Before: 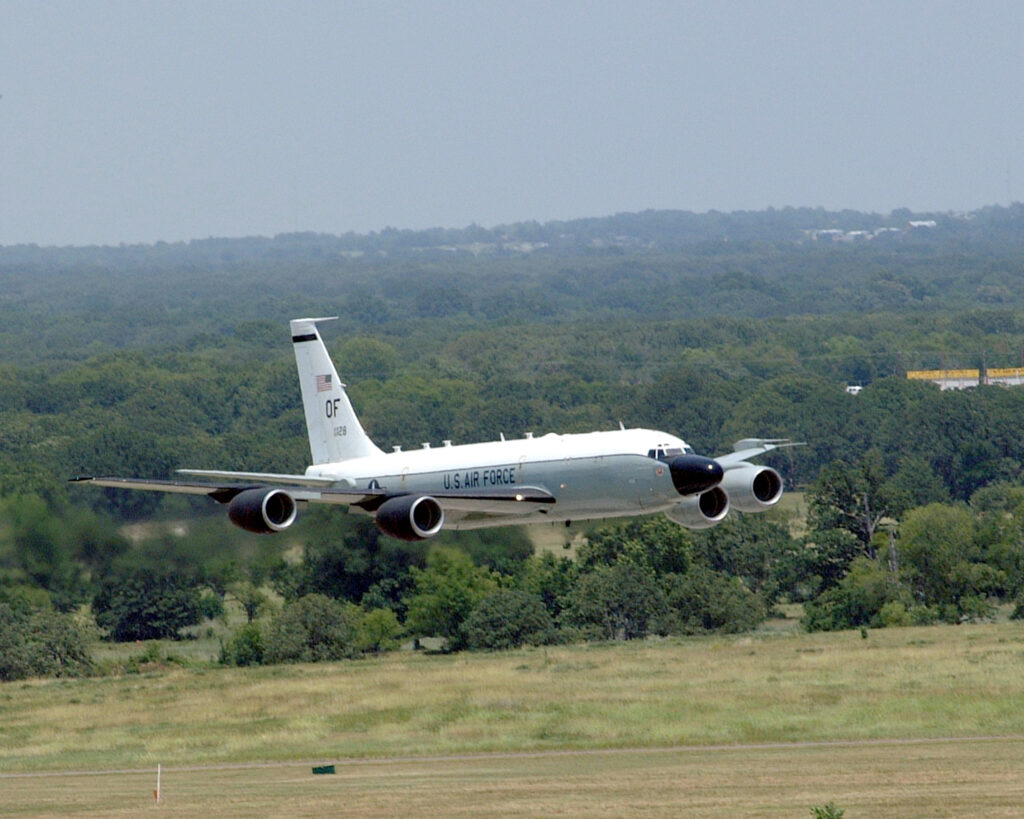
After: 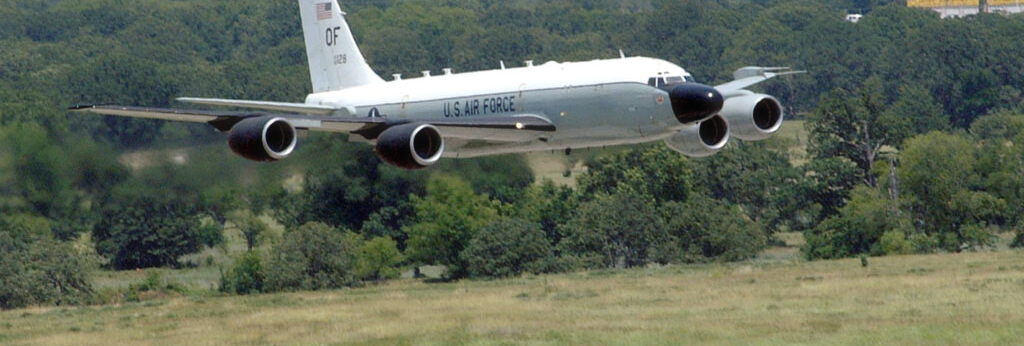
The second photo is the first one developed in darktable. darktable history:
crop: top 45.519%, bottom 12.161%
haze removal: strength -0.09, adaptive false
